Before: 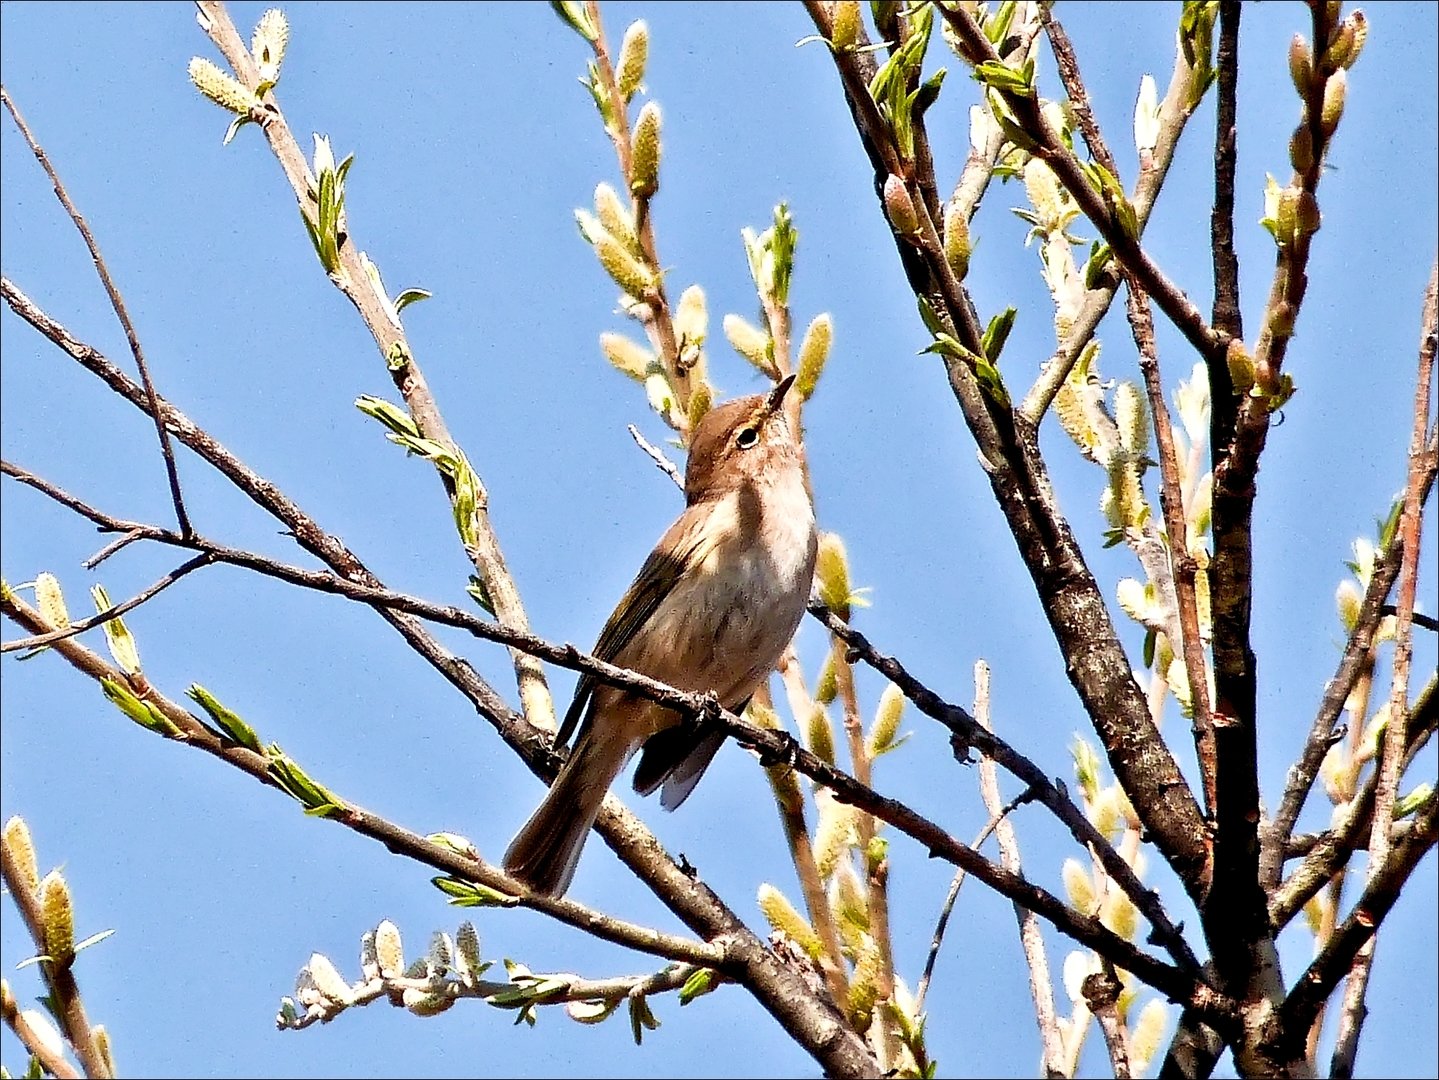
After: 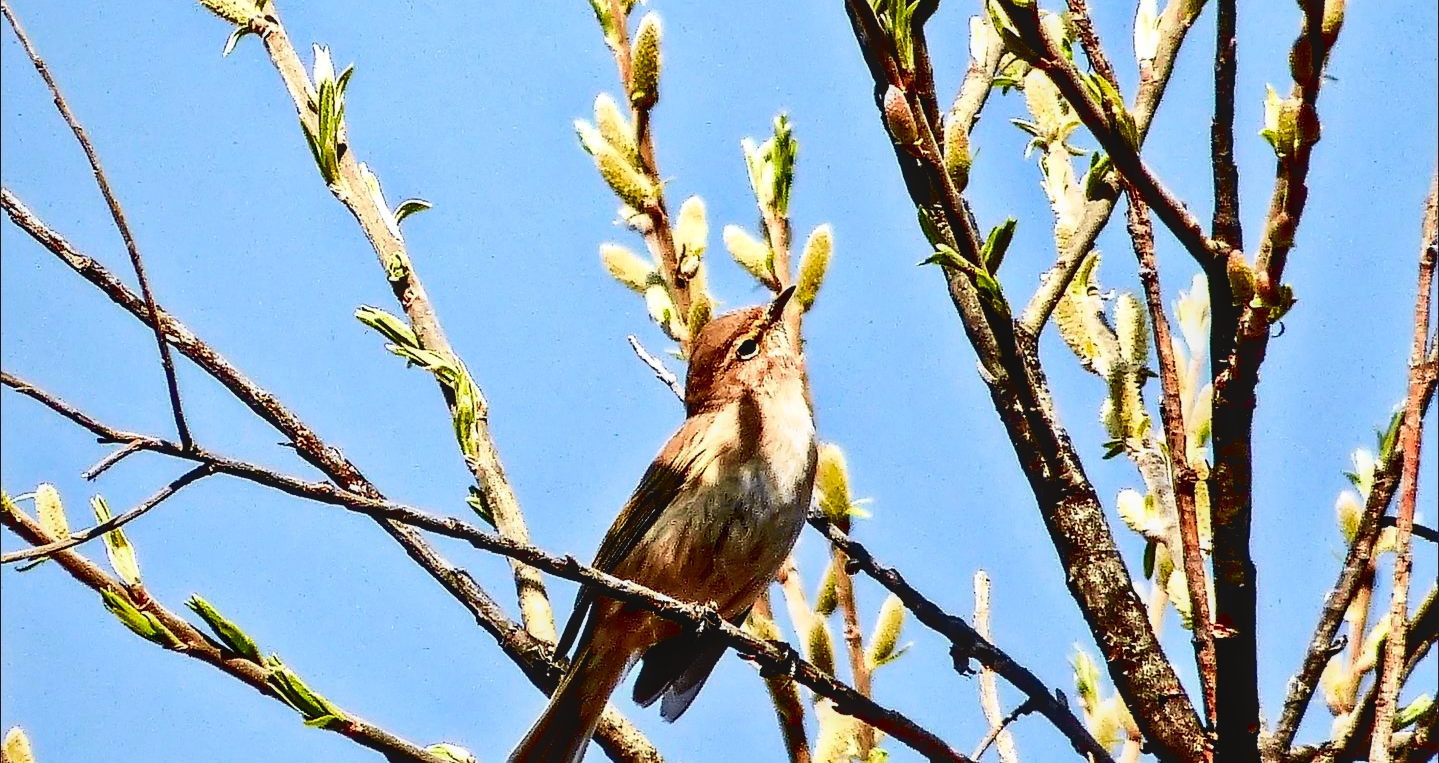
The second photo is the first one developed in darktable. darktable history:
contrast brightness saturation: contrast 0.19, brightness -0.11, saturation 0.21
local contrast: on, module defaults
crop and rotate: top 8.293%, bottom 20.996%
tone curve: curves: ch0 [(0, 0.024) (0.049, 0.038) (0.176, 0.162) (0.33, 0.331) (0.432, 0.475) (0.601, 0.665) (0.843, 0.876) (1, 1)]; ch1 [(0, 0) (0.339, 0.358) (0.445, 0.439) (0.476, 0.47) (0.504, 0.504) (0.53, 0.511) (0.557, 0.558) (0.627, 0.635) (0.728, 0.746) (1, 1)]; ch2 [(0, 0) (0.327, 0.324) (0.417, 0.44) (0.46, 0.453) (0.502, 0.504) (0.526, 0.52) (0.54, 0.564) (0.606, 0.626) (0.76, 0.75) (1, 1)], color space Lab, independent channels, preserve colors none
